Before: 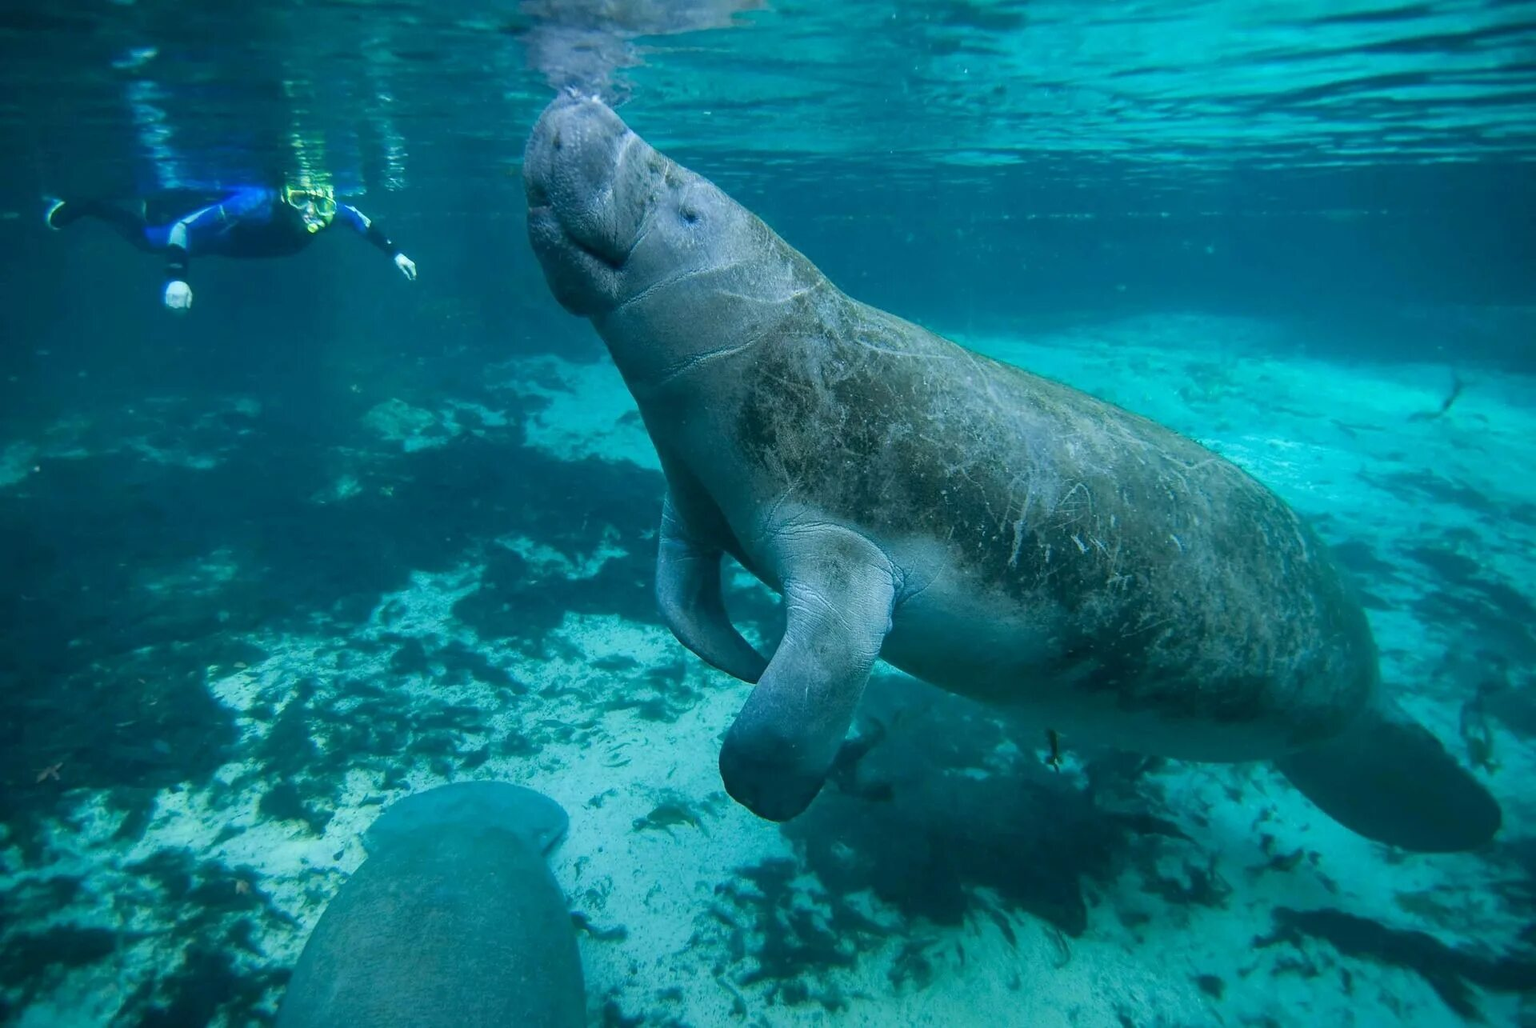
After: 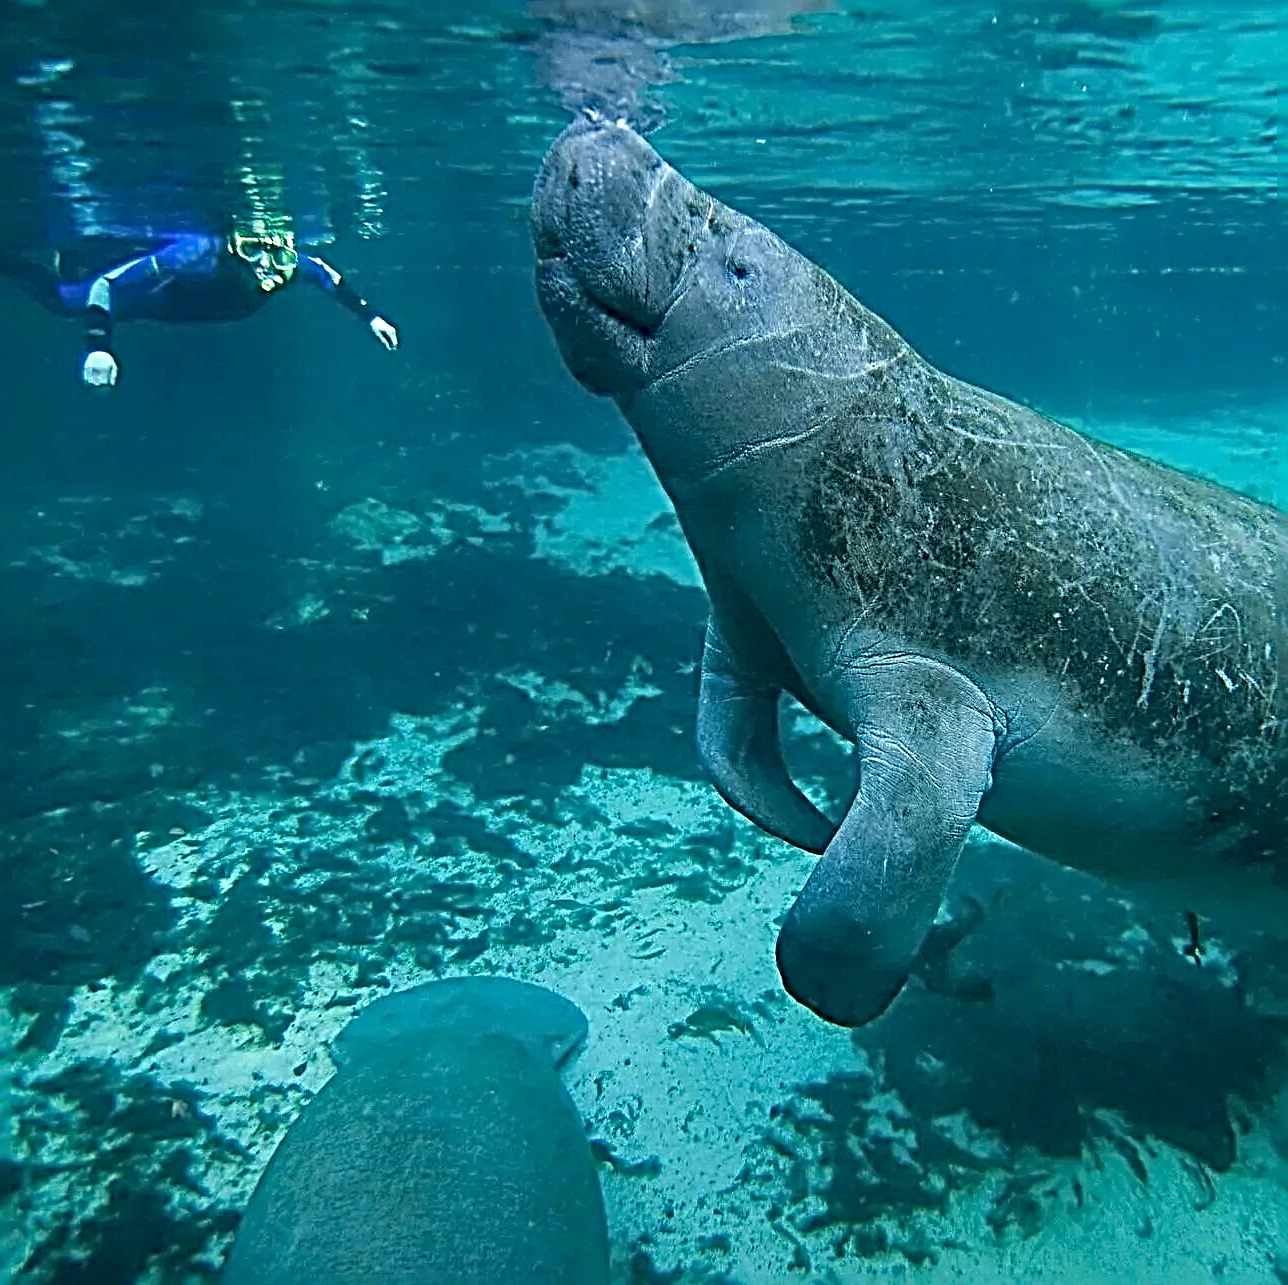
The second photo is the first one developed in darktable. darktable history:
crop and rotate: left 6.422%, right 26.475%
sharpen: radius 4.015, amount 1.992
